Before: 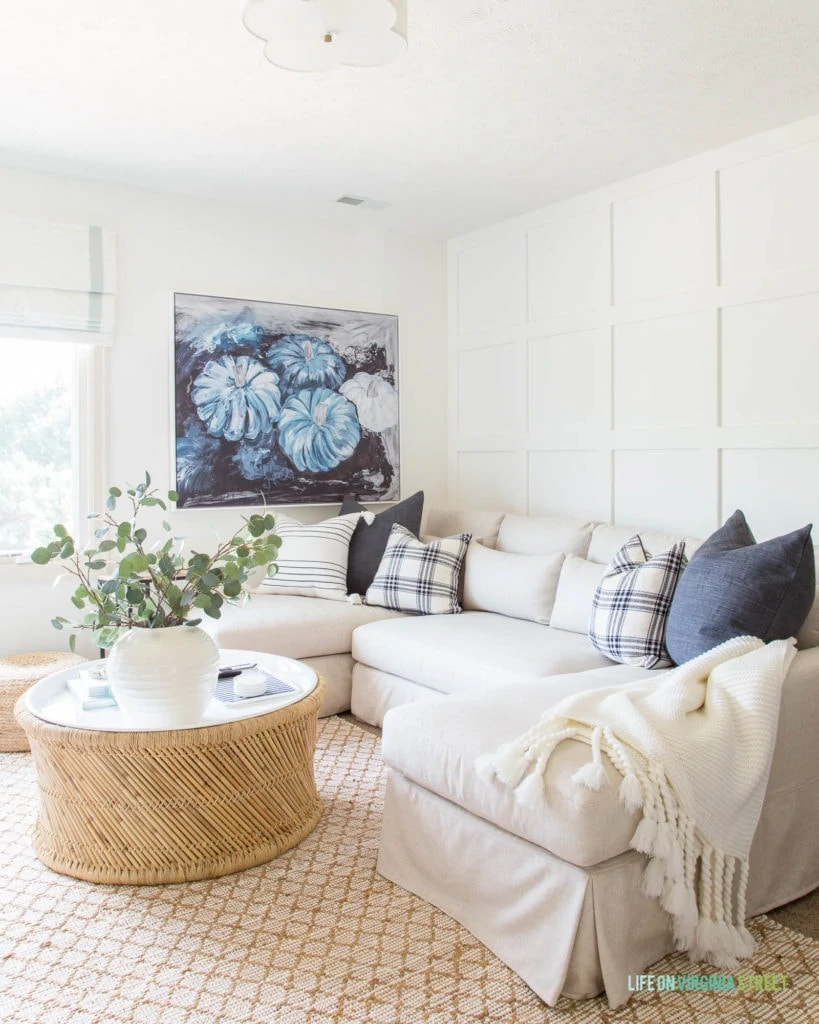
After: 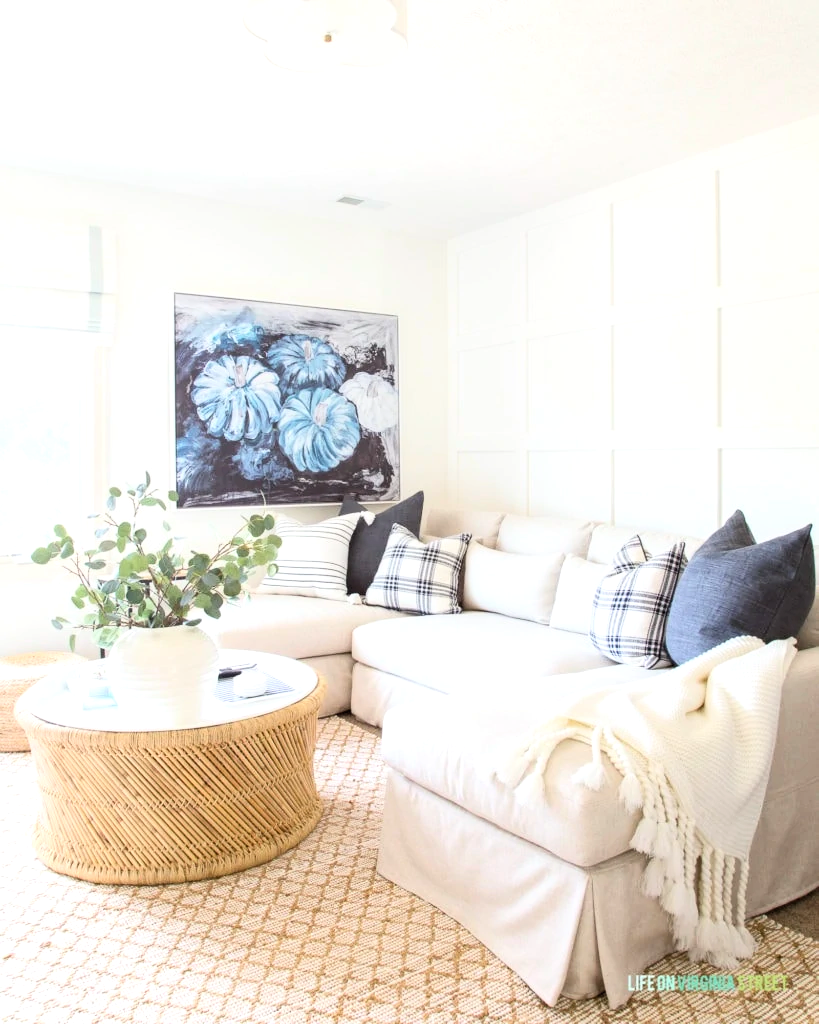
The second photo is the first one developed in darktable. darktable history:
levels: levels [0.016, 0.484, 0.953]
contrast brightness saturation: contrast 0.2, brightness 0.15, saturation 0.14
